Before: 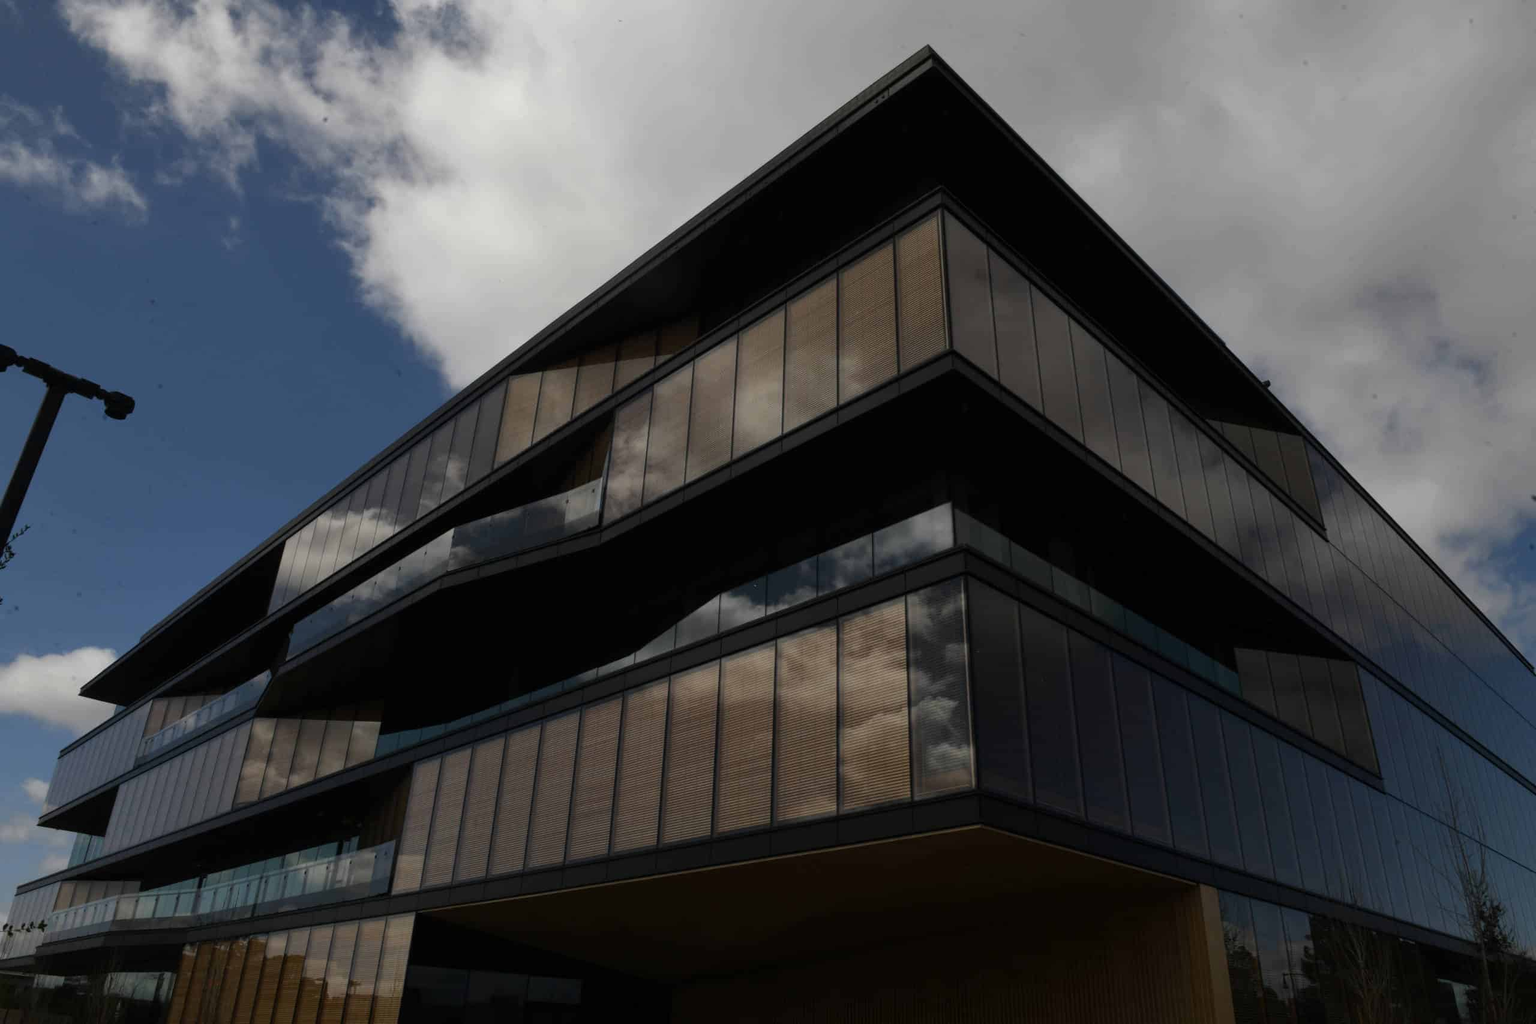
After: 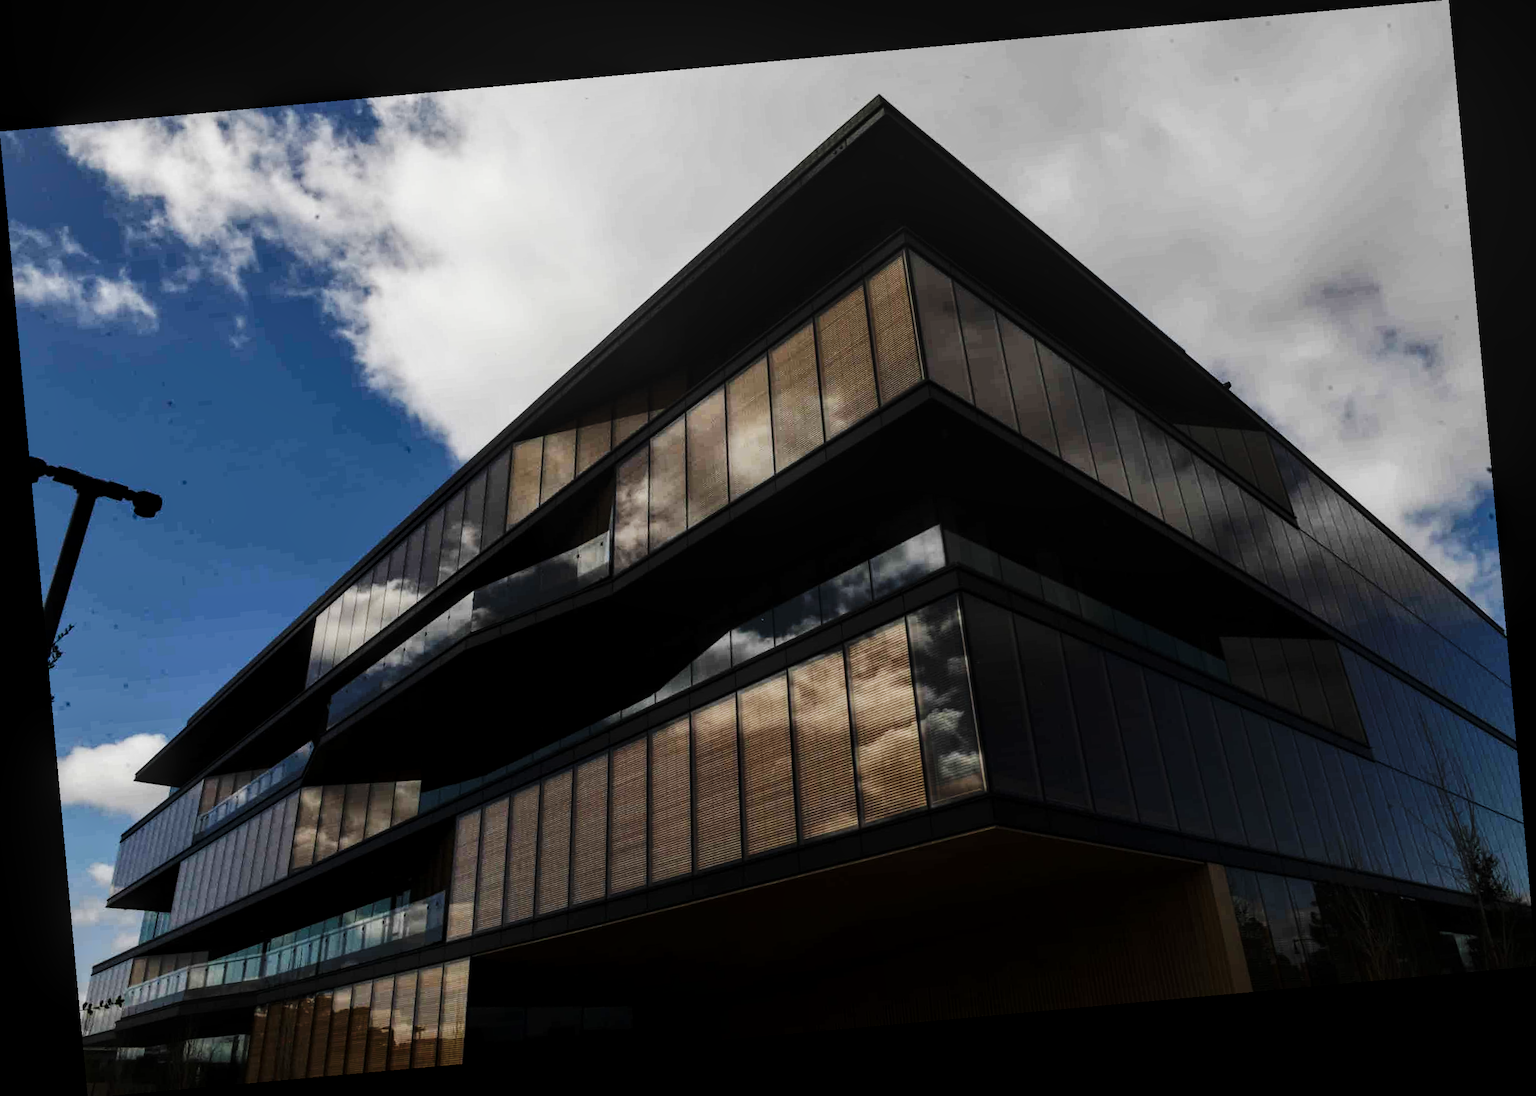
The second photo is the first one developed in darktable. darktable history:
base curve: curves: ch0 [(0, 0) (0.036, 0.025) (0.121, 0.166) (0.206, 0.329) (0.605, 0.79) (1, 1)], preserve colors none
rotate and perspective: rotation -5.2°, automatic cropping off
tone equalizer: -8 EV -0.417 EV, -7 EV -0.389 EV, -6 EV -0.333 EV, -5 EV -0.222 EV, -3 EV 0.222 EV, -2 EV 0.333 EV, -1 EV 0.389 EV, +0 EV 0.417 EV, edges refinement/feathering 500, mask exposure compensation -1.57 EV, preserve details no
local contrast: on, module defaults
